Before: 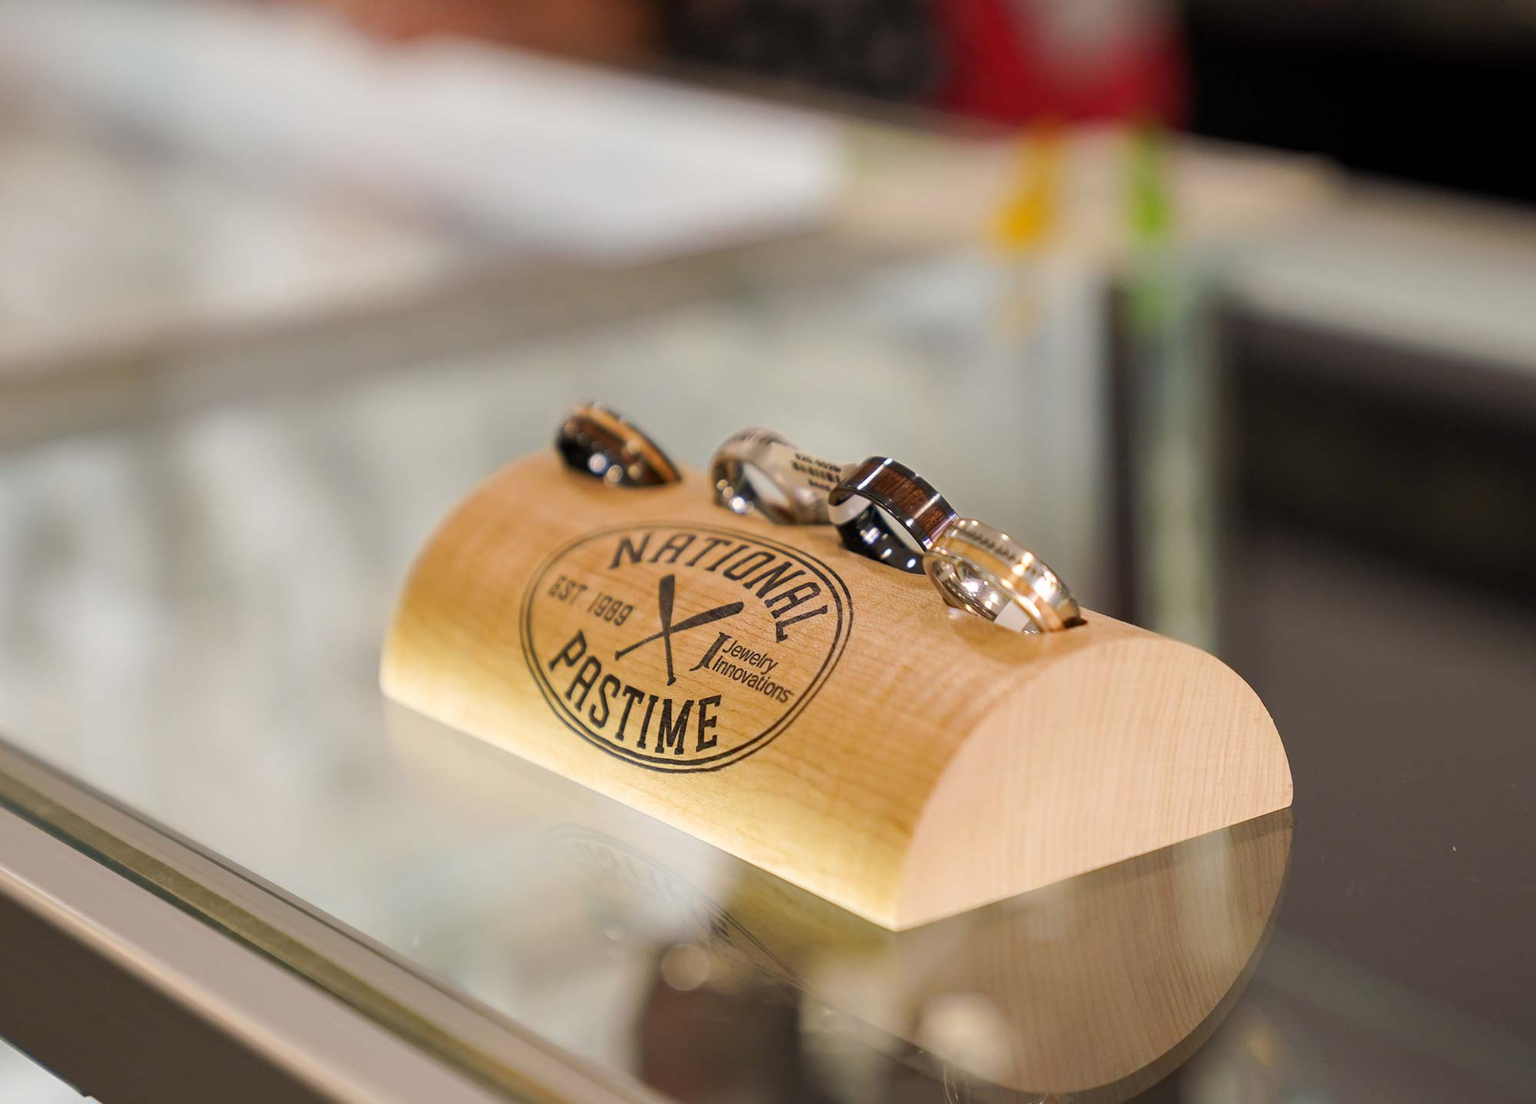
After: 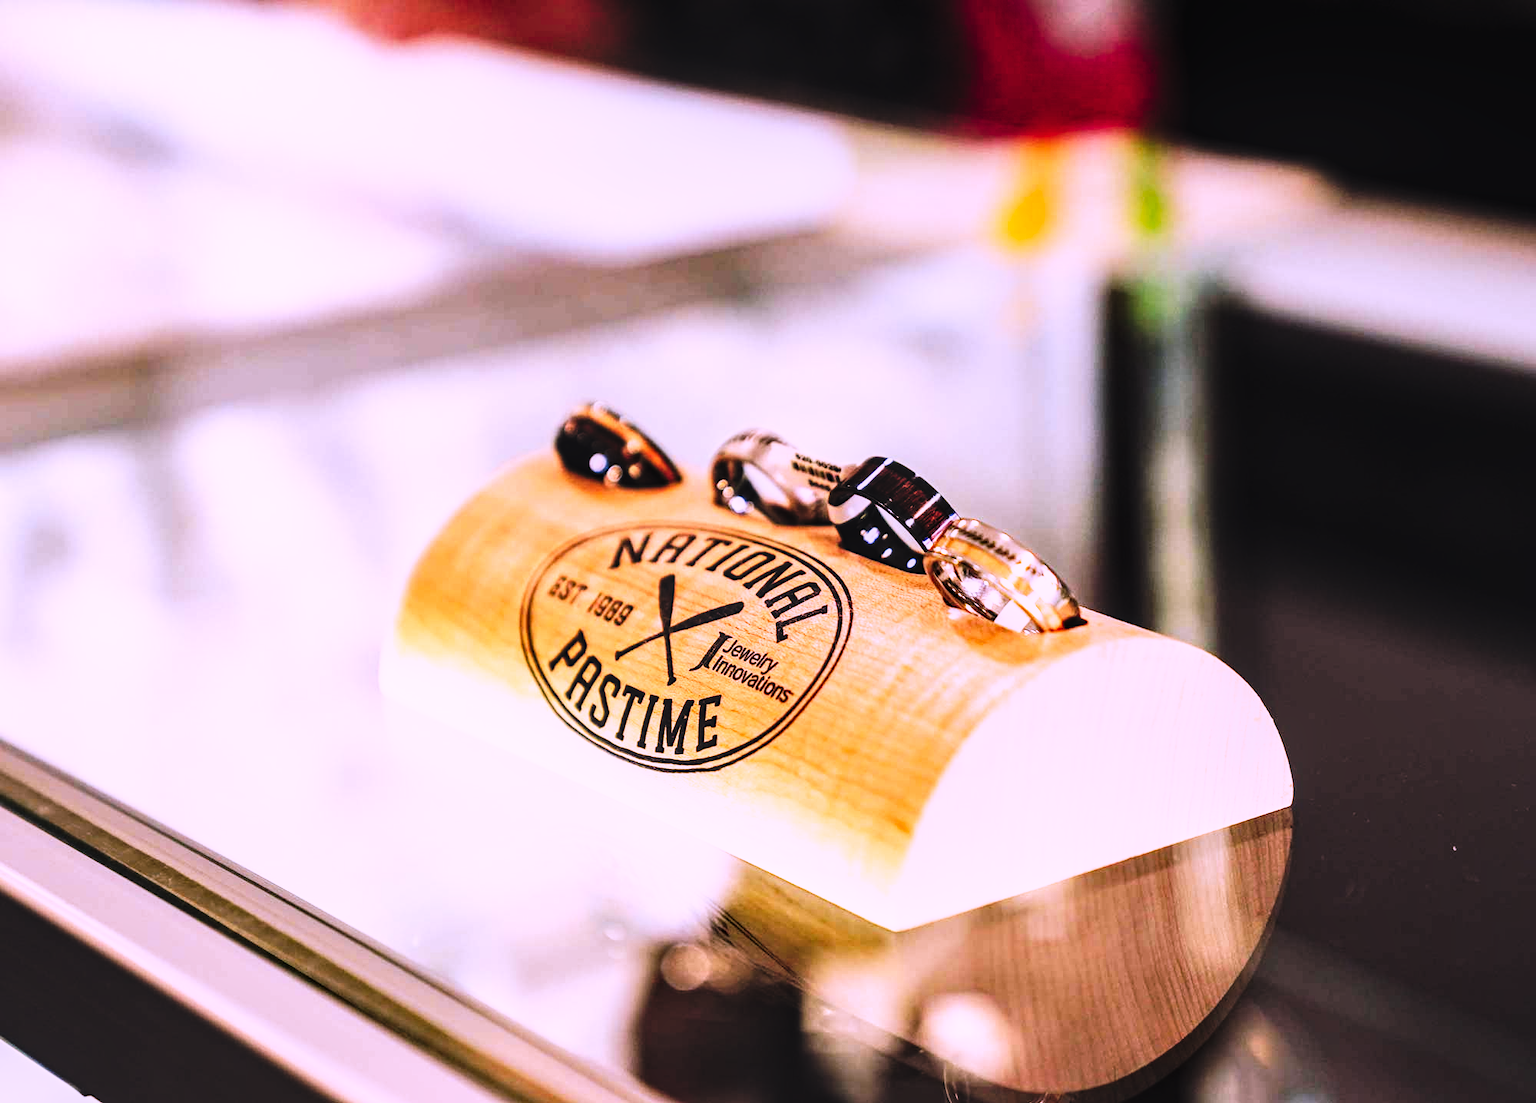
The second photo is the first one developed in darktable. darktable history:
color correction: highlights a* 15.02, highlights b* -25.66
filmic rgb: black relative exposure -6.23 EV, white relative exposure 2.8 EV, threshold 3.01 EV, target black luminance 0%, hardness 4.64, latitude 68.14%, contrast 1.289, shadows ↔ highlights balance -3.31%, color science v6 (2022), enable highlight reconstruction true
local contrast: on, module defaults
tone curve: curves: ch0 [(0, 0) (0.003, 0.005) (0.011, 0.008) (0.025, 0.013) (0.044, 0.017) (0.069, 0.022) (0.1, 0.029) (0.136, 0.038) (0.177, 0.053) (0.224, 0.081) (0.277, 0.128) (0.335, 0.214) (0.399, 0.343) (0.468, 0.478) (0.543, 0.641) (0.623, 0.798) (0.709, 0.911) (0.801, 0.971) (0.898, 0.99) (1, 1)], preserve colors none
